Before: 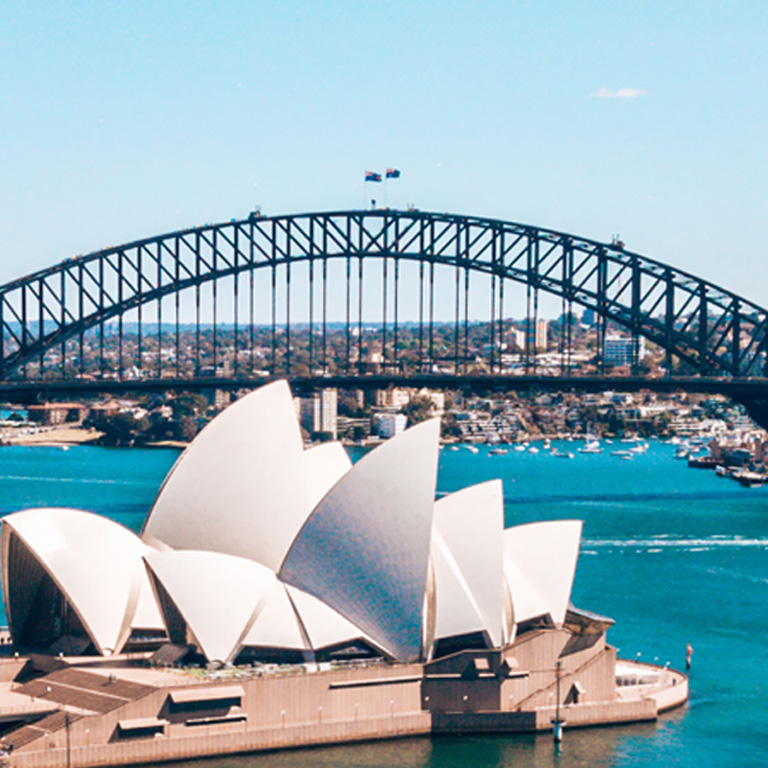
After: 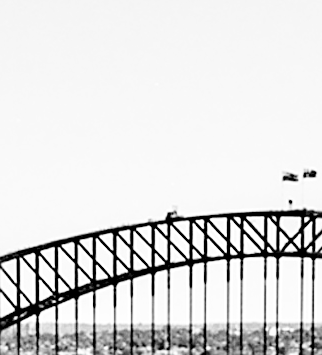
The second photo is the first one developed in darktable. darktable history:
rgb levels: levels [[0.034, 0.472, 0.904], [0, 0.5, 1], [0, 0.5, 1]]
base curve: curves: ch0 [(0, 0) (0.028, 0.03) (0.121, 0.232) (0.46, 0.748) (0.859, 0.968) (1, 1)], preserve colors none
crop and rotate: left 10.817%, top 0.062%, right 47.194%, bottom 53.626%
sharpen: on, module defaults
contrast brightness saturation: saturation -1
